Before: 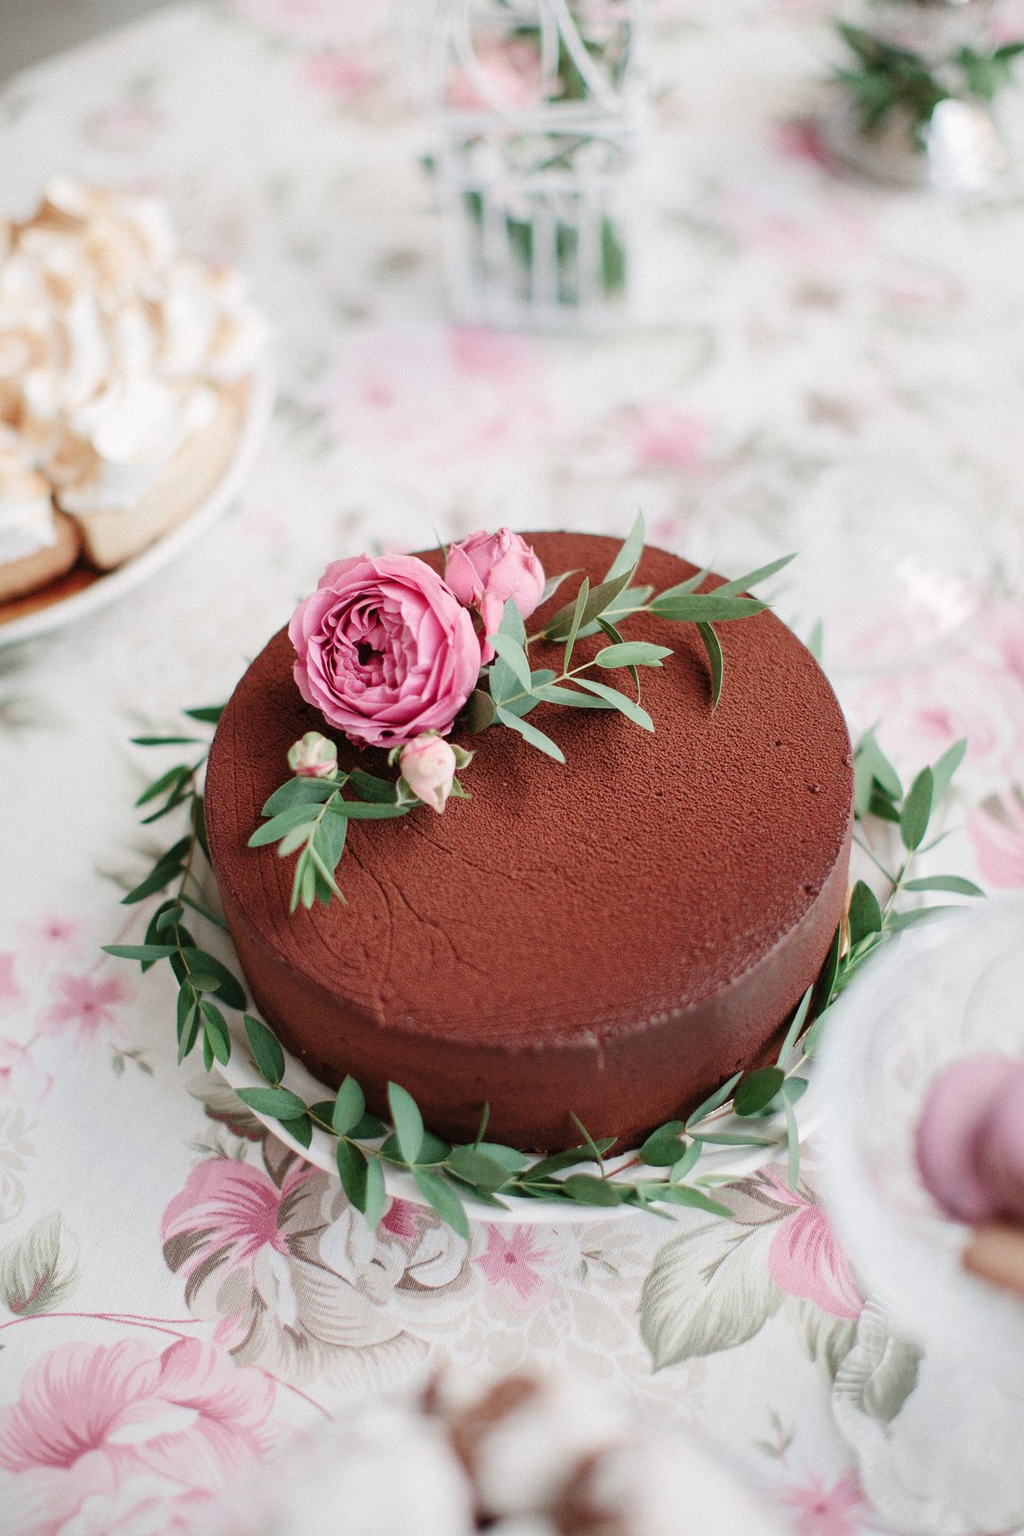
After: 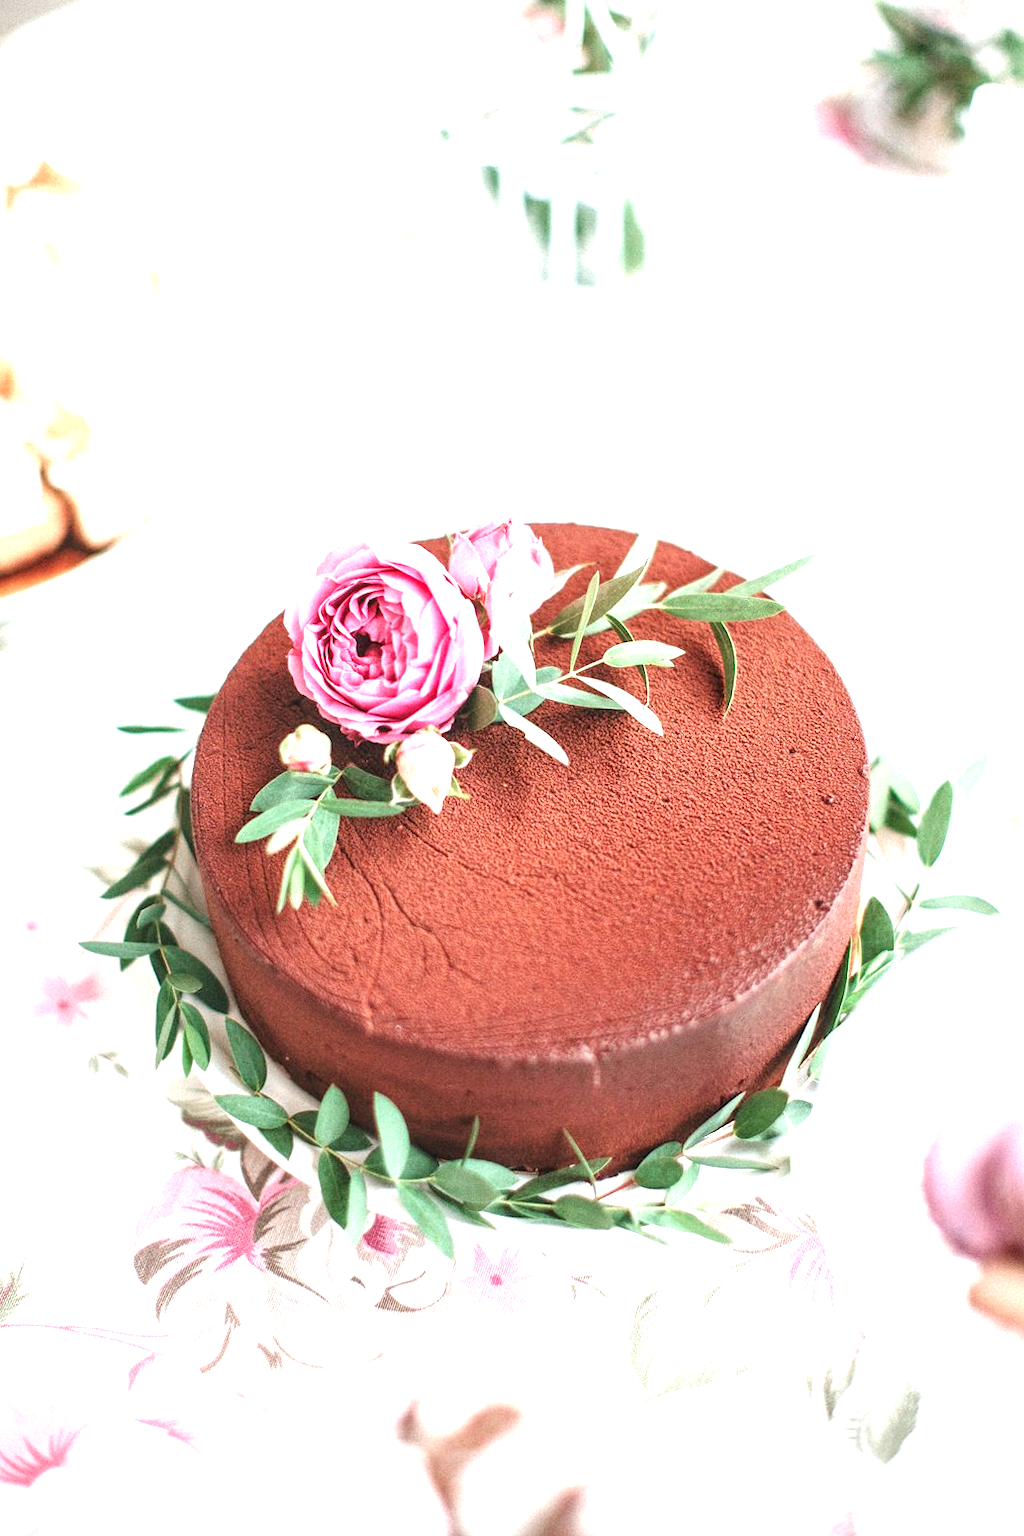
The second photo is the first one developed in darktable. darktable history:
exposure: black level correction 0, exposure 1.388 EV, compensate exposure bias true, compensate highlight preservation false
local contrast: on, module defaults
crop and rotate: angle -1.69°
